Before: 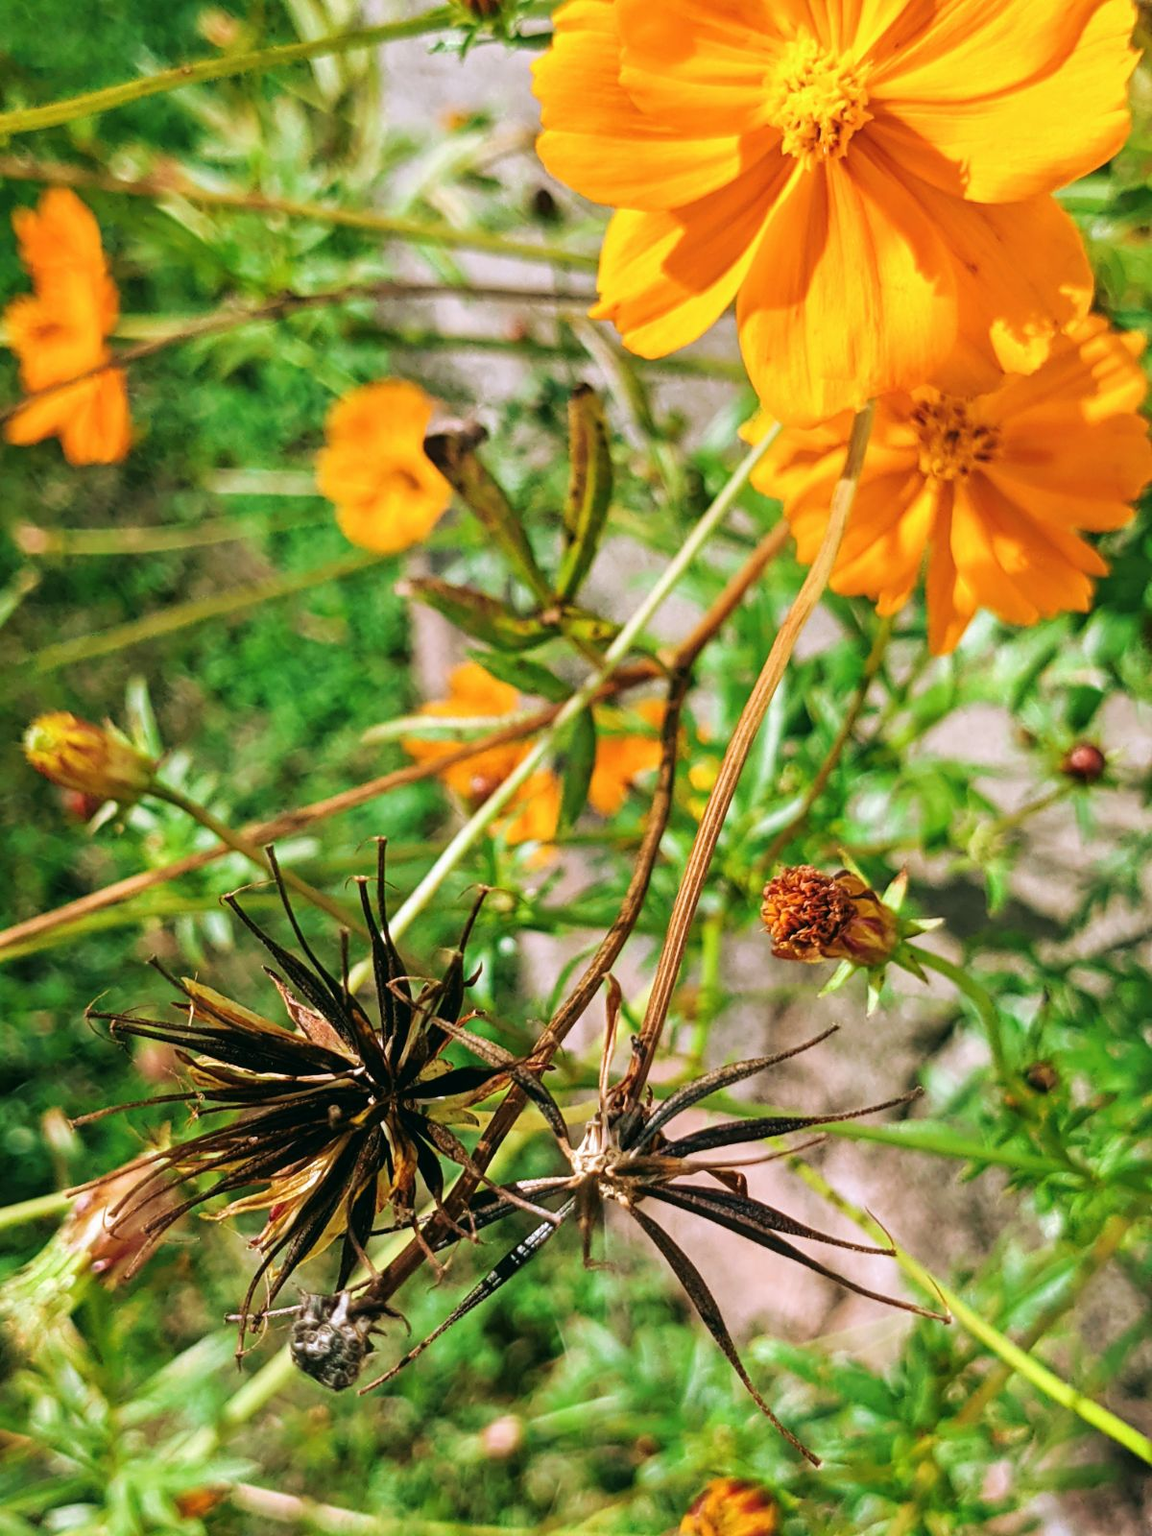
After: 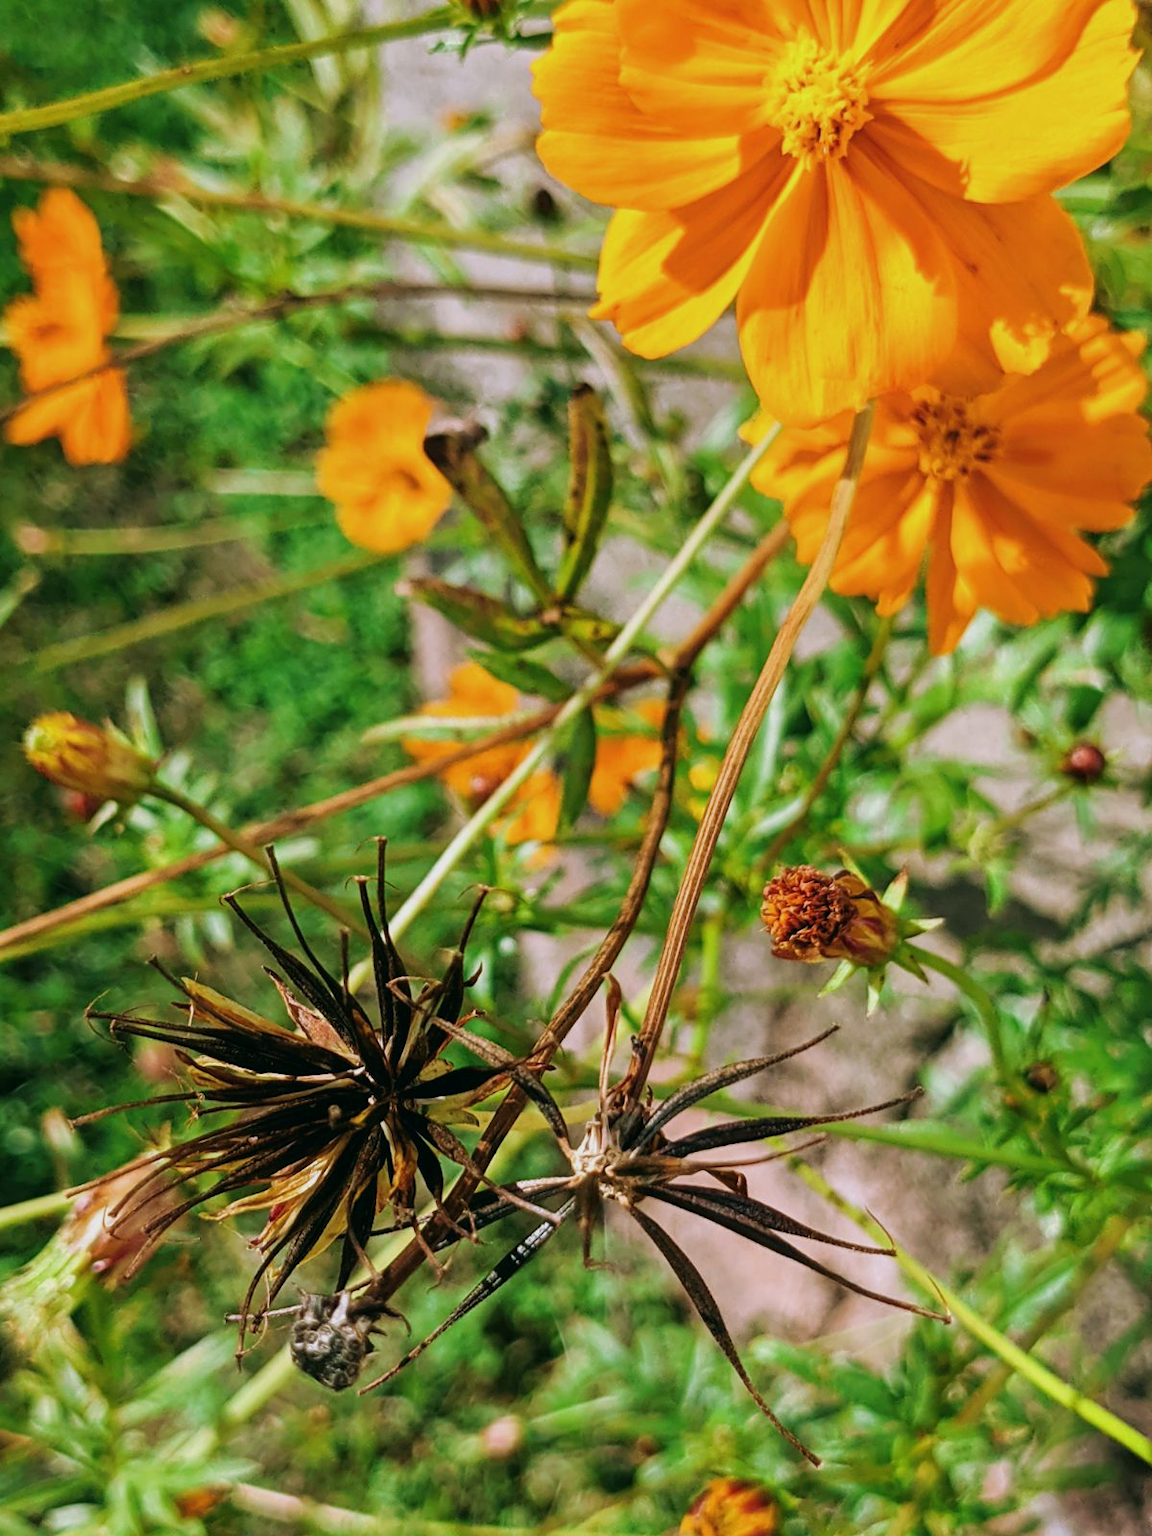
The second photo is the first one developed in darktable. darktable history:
exposure: exposure -0.316 EV, compensate highlight preservation false
